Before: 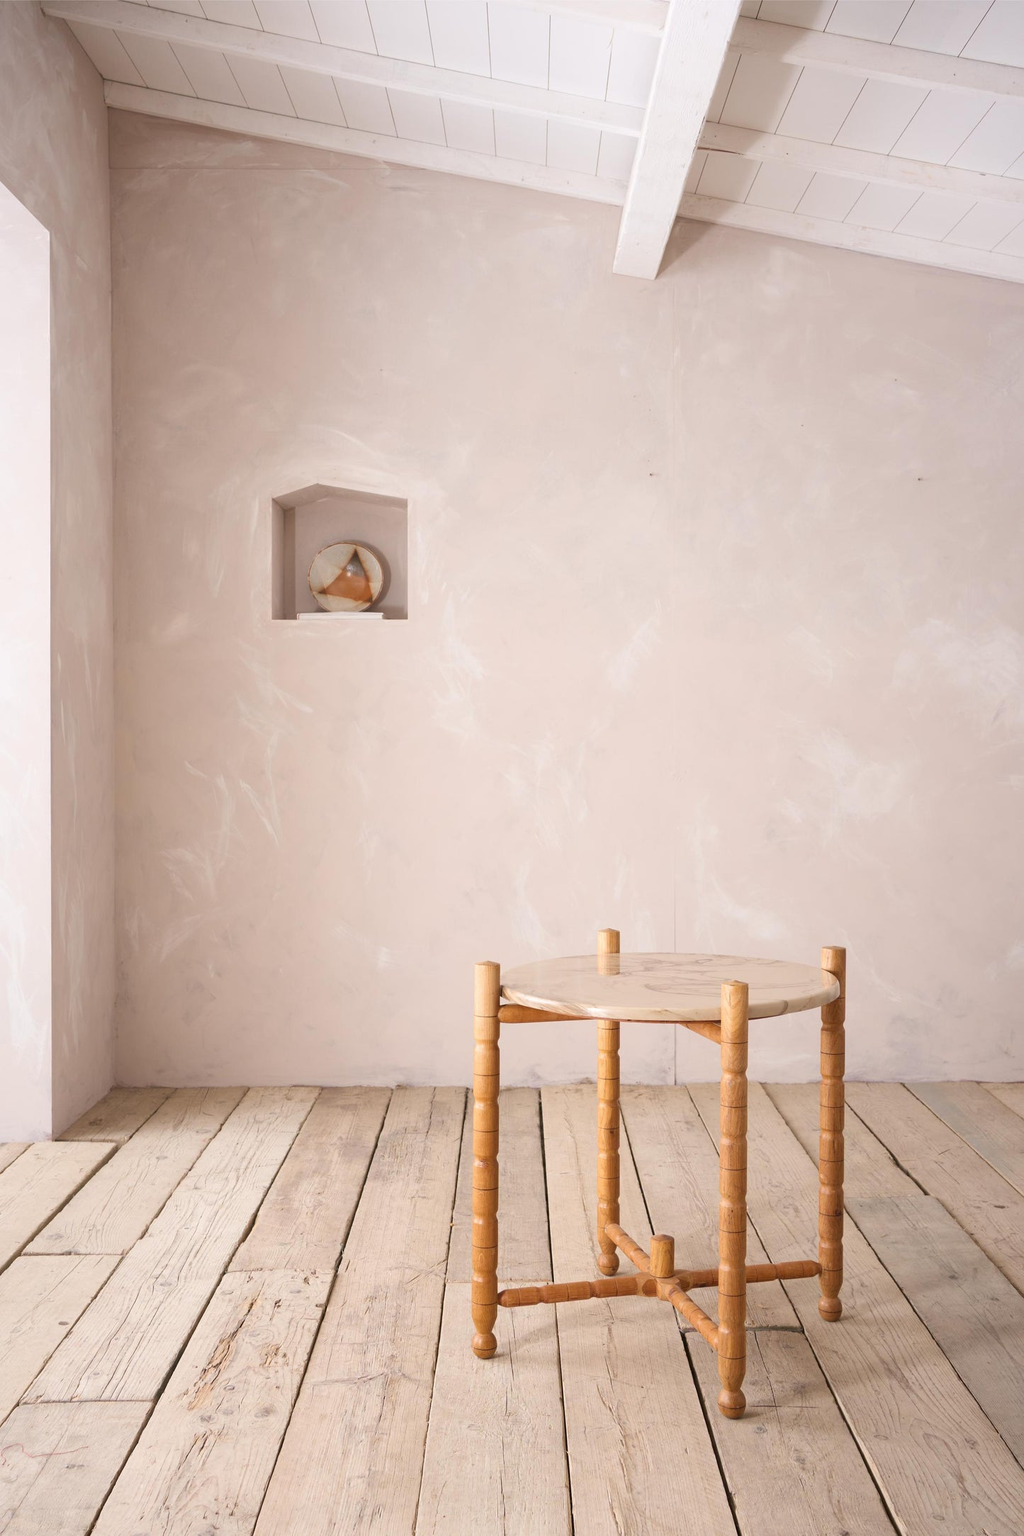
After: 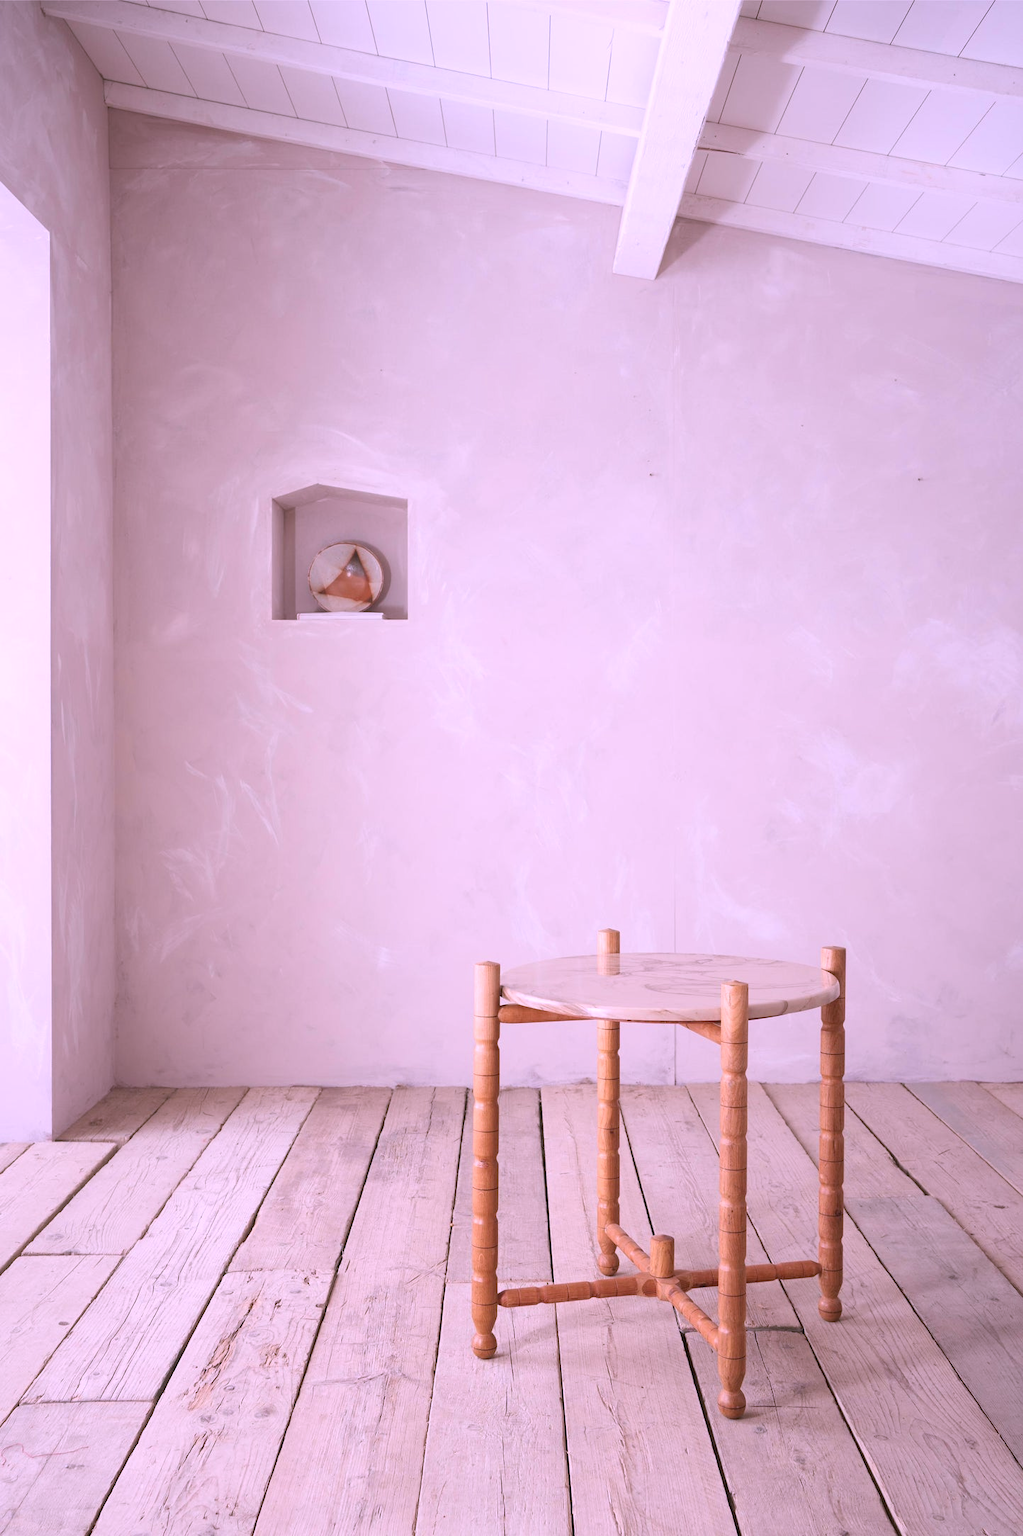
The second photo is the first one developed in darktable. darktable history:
color correction: highlights a* 15.03, highlights b* -25.07
white balance: red 1, blue 1
